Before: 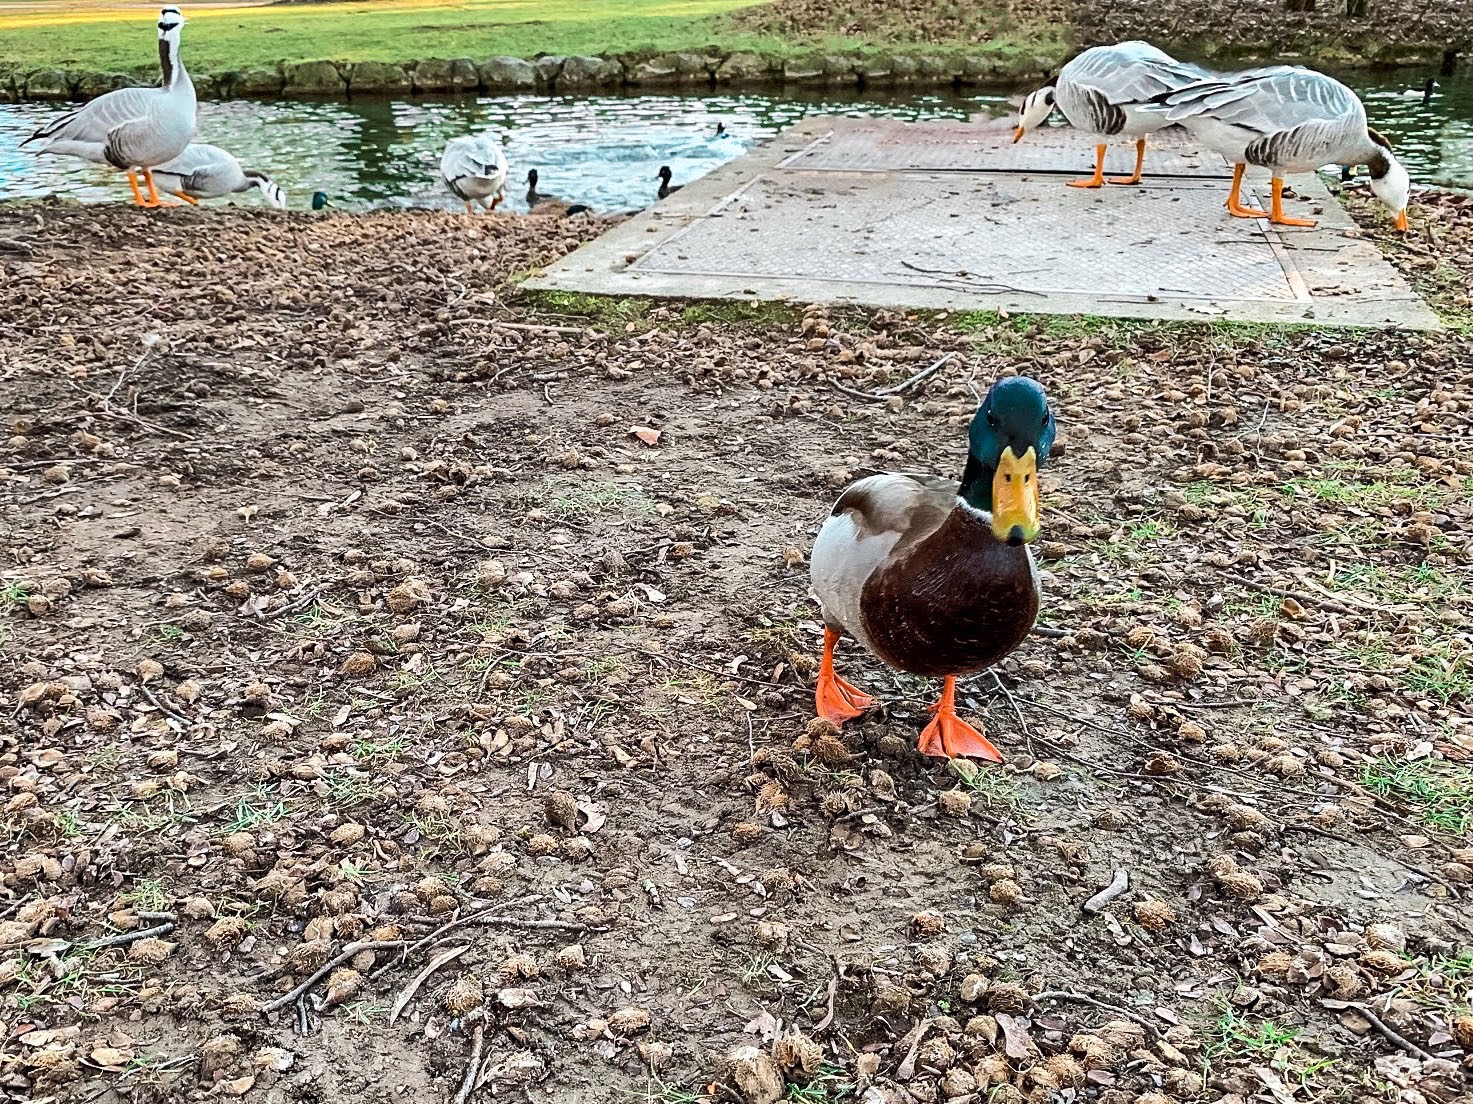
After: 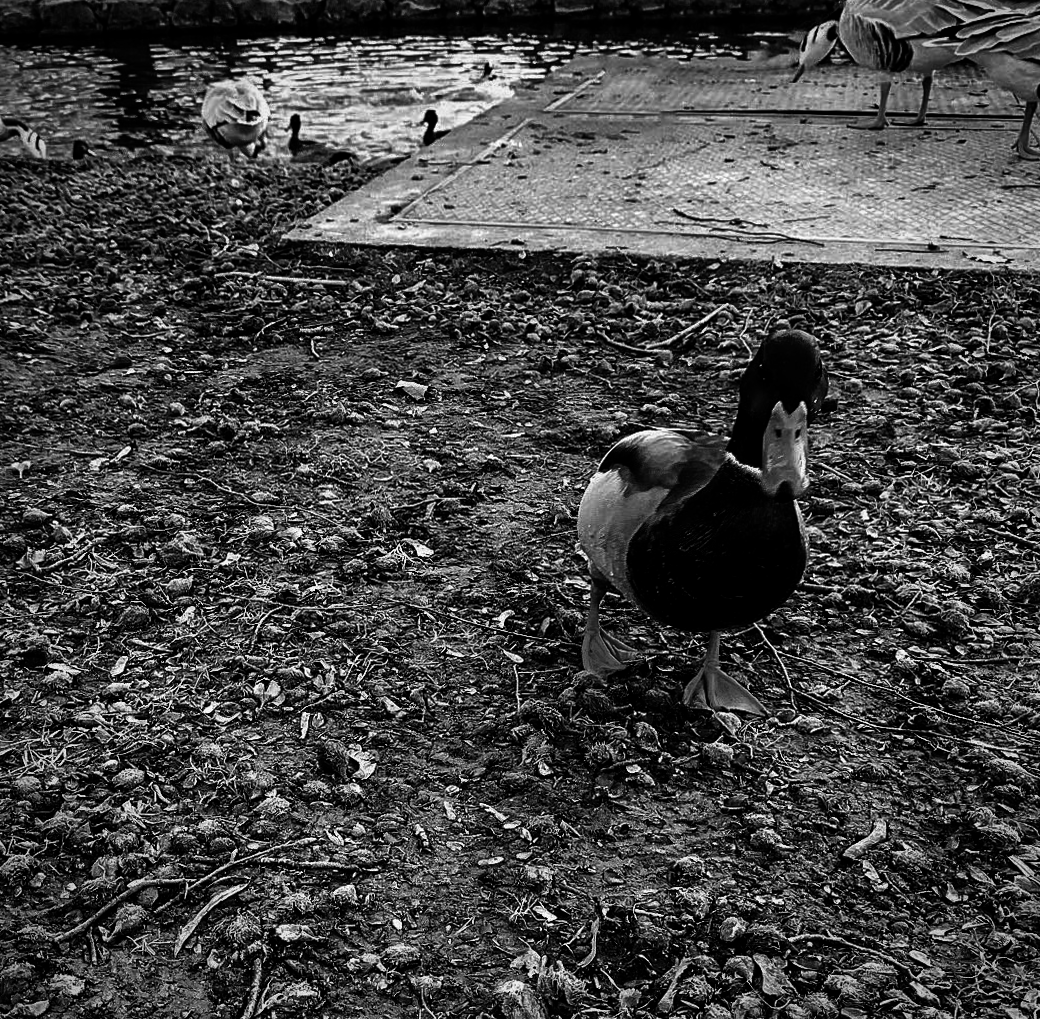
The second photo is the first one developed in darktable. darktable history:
crop and rotate: left 13.15%, top 5.251%, right 12.609%
rotate and perspective: rotation 0.074°, lens shift (vertical) 0.096, lens shift (horizontal) -0.041, crop left 0.043, crop right 0.952, crop top 0.024, crop bottom 0.979
vignetting: on, module defaults
color calibration: illuminant custom, x 0.373, y 0.388, temperature 4269.97 K
contrast brightness saturation: contrast 0.02, brightness -1, saturation -1
white balance: red 0.988, blue 1.017
velvia: strength 21.76%
